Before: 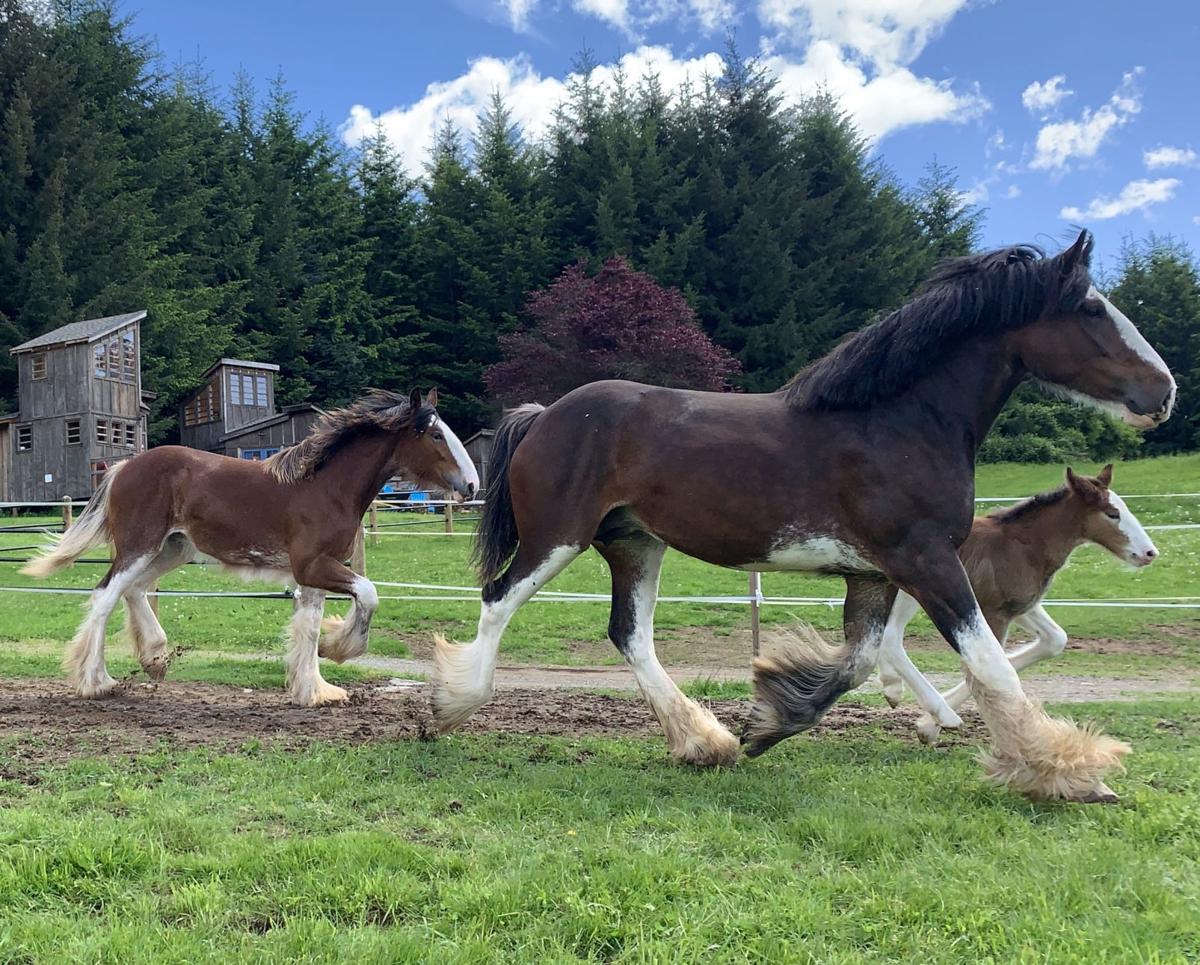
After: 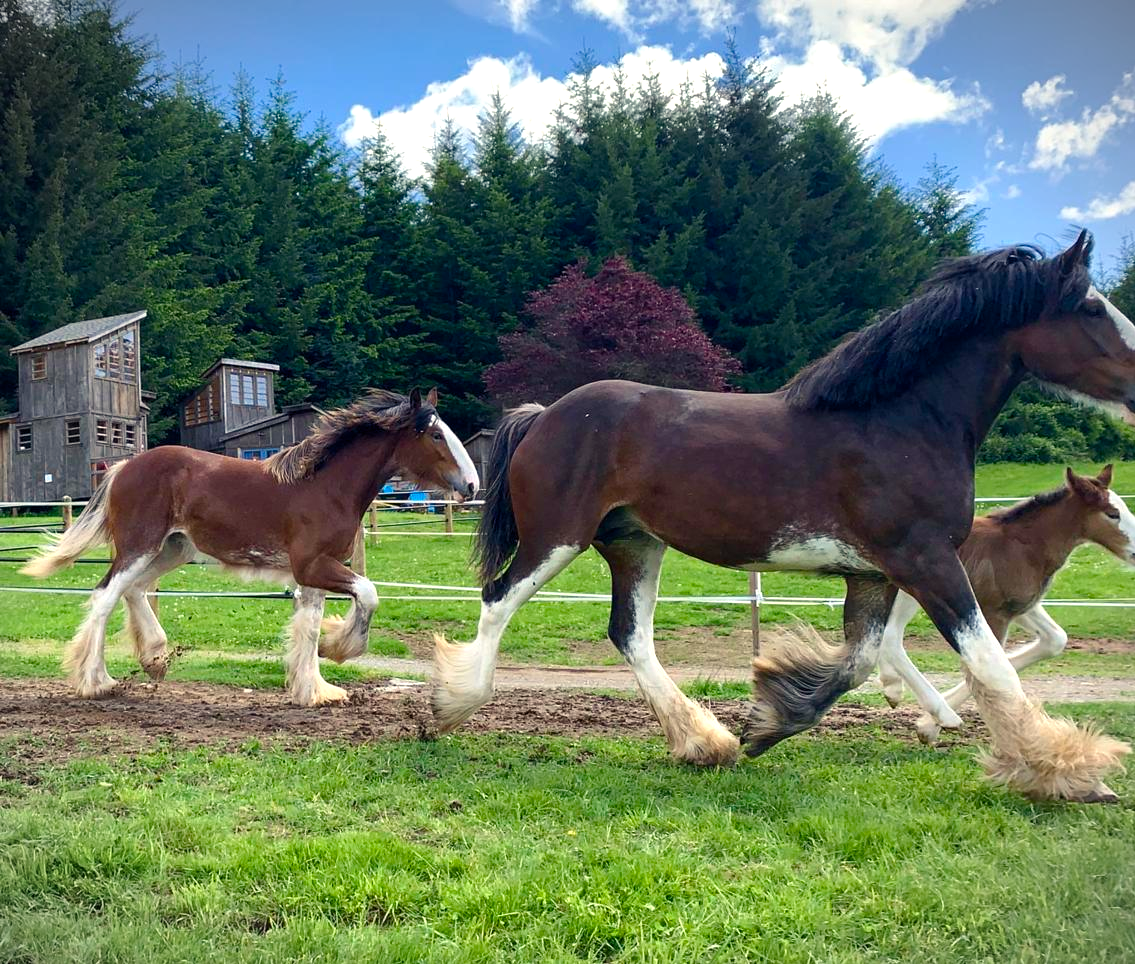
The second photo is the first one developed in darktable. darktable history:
crop and rotate: left 0%, right 5.364%
color balance rgb: highlights gain › chroma 2.996%, highlights gain › hue 77.6°, perceptual saturation grading › global saturation 20%, perceptual saturation grading › highlights -25.583%, perceptual saturation grading › shadows 23.963%, perceptual brilliance grading › highlights 10.207%, perceptual brilliance grading › mid-tones 4.618%
vignetting: fall-off start 97.13%, width/height ratio 1.181
